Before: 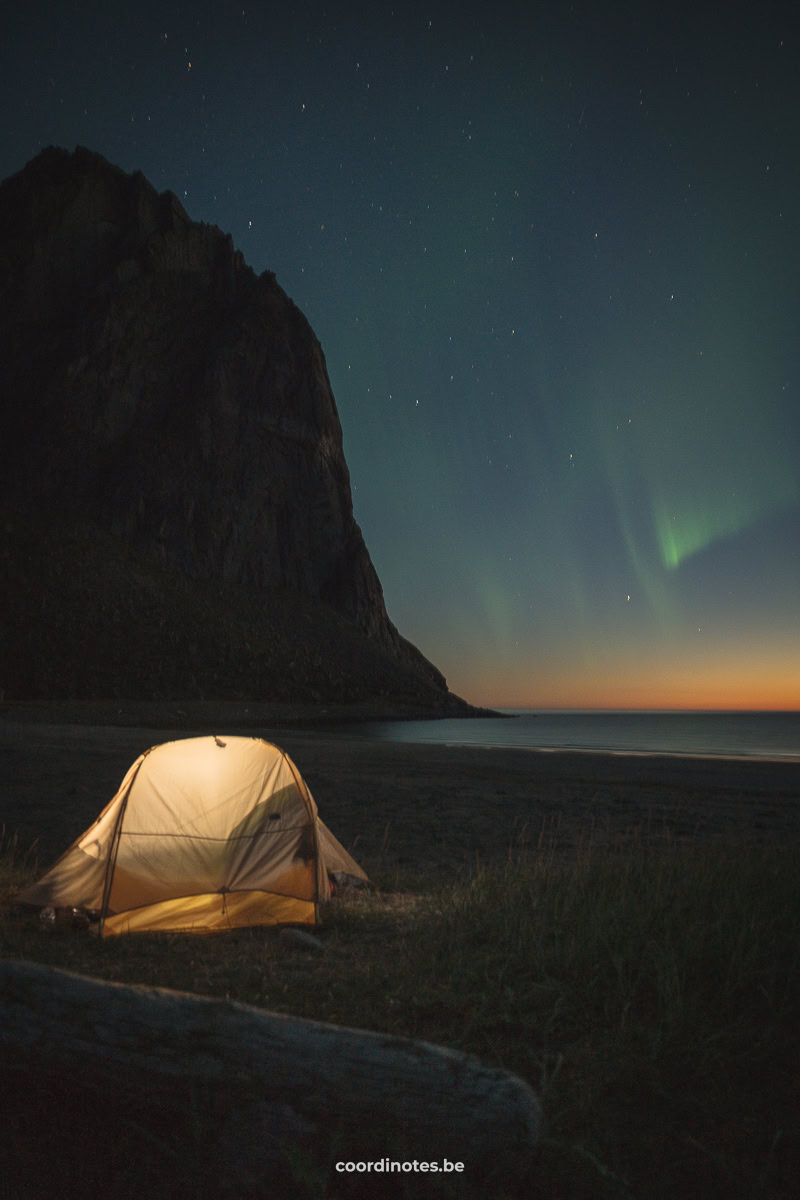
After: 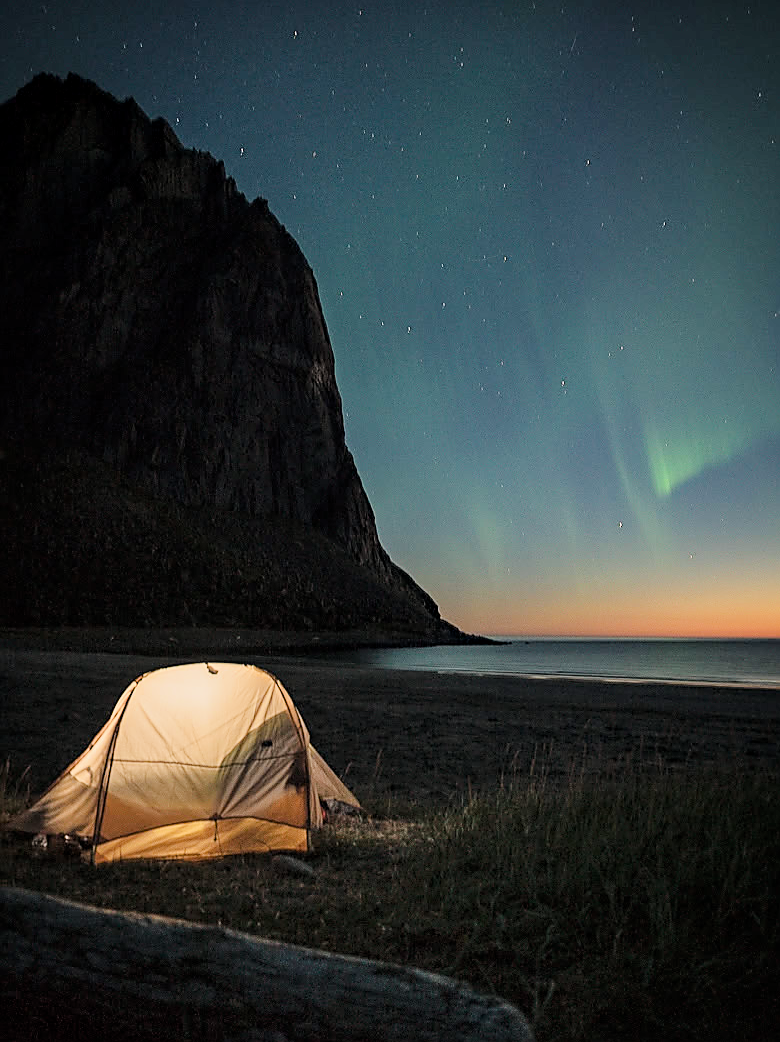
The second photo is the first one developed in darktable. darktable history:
sharpen: radius 1.348, amount 1.246, threshold 0.799
crop: left 1.114%, top 6.117%, right 1.3%, bottom 7.006%
exposure: black level correction 0, exposure 1.2 EV, compensate highlight preservation false
haze removal: adaptive false
filmic rgb: black relative exposure -6.05 EV, white relative exposure 6.96 EV, hardness 2.24
shadows and highlights: shadows -31.42, highlights 30.36
local contrast: highlights 107%, shadows 99%, detail 120%, midtone range 0.2
